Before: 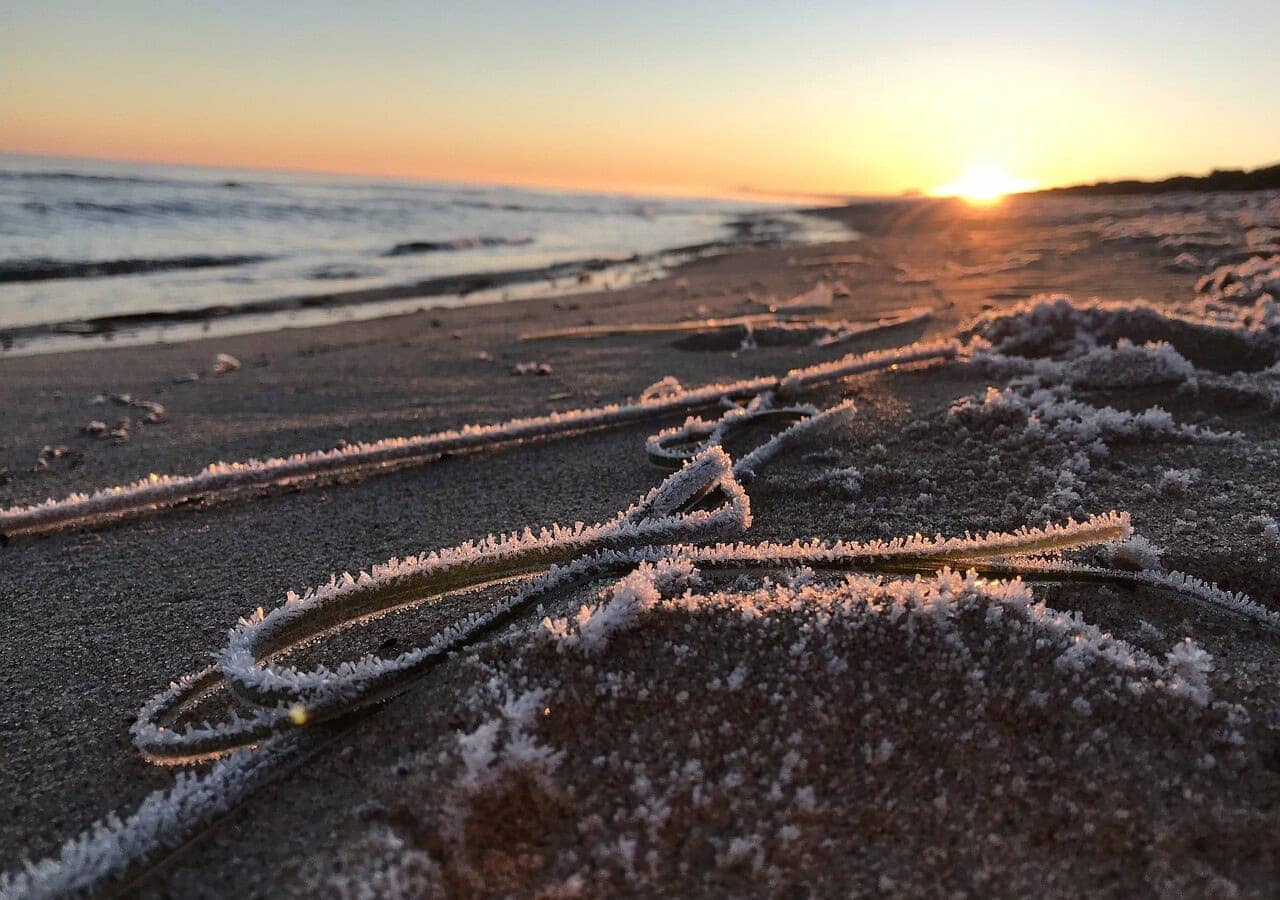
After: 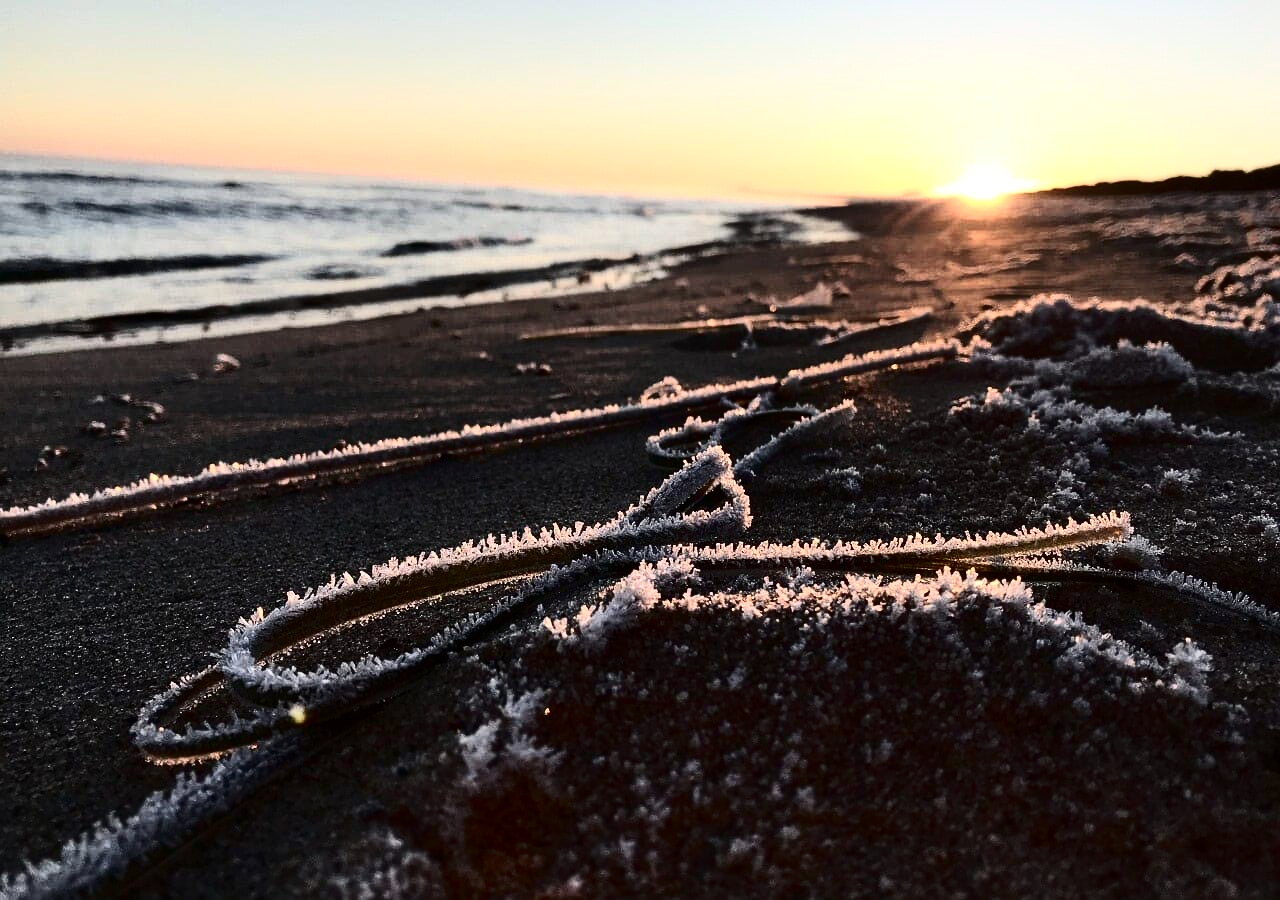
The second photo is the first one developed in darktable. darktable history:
contrast brightness saturation: contrast 0.503, saturation -0.087
